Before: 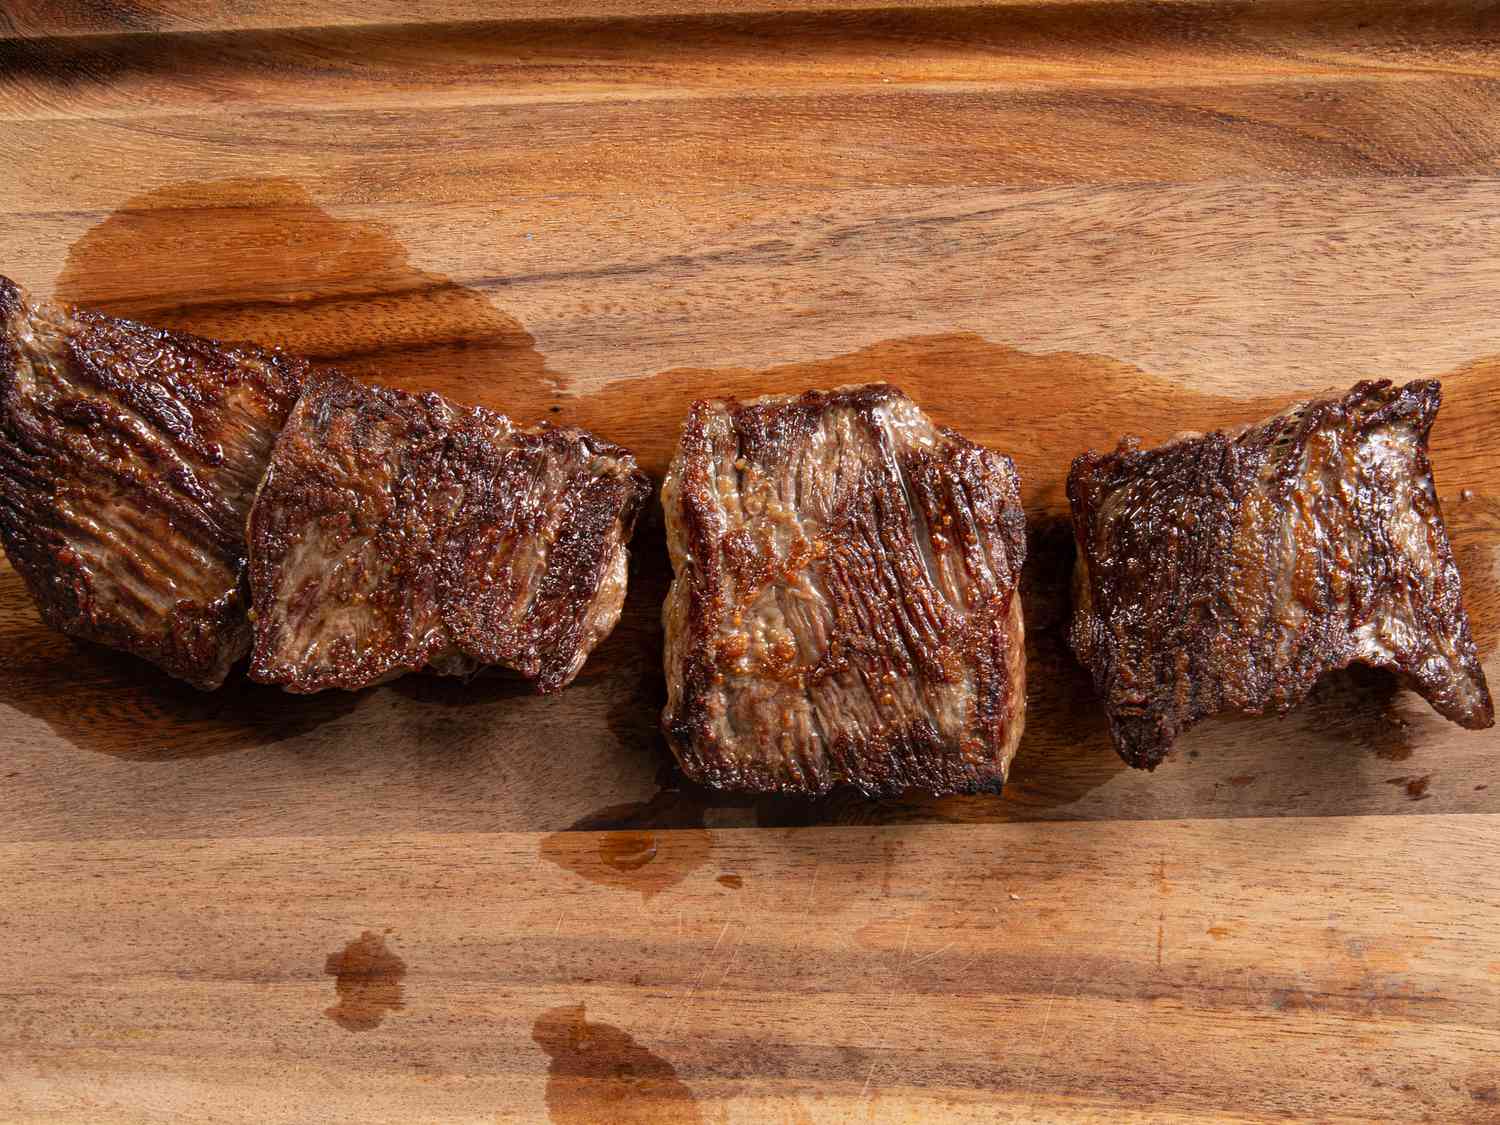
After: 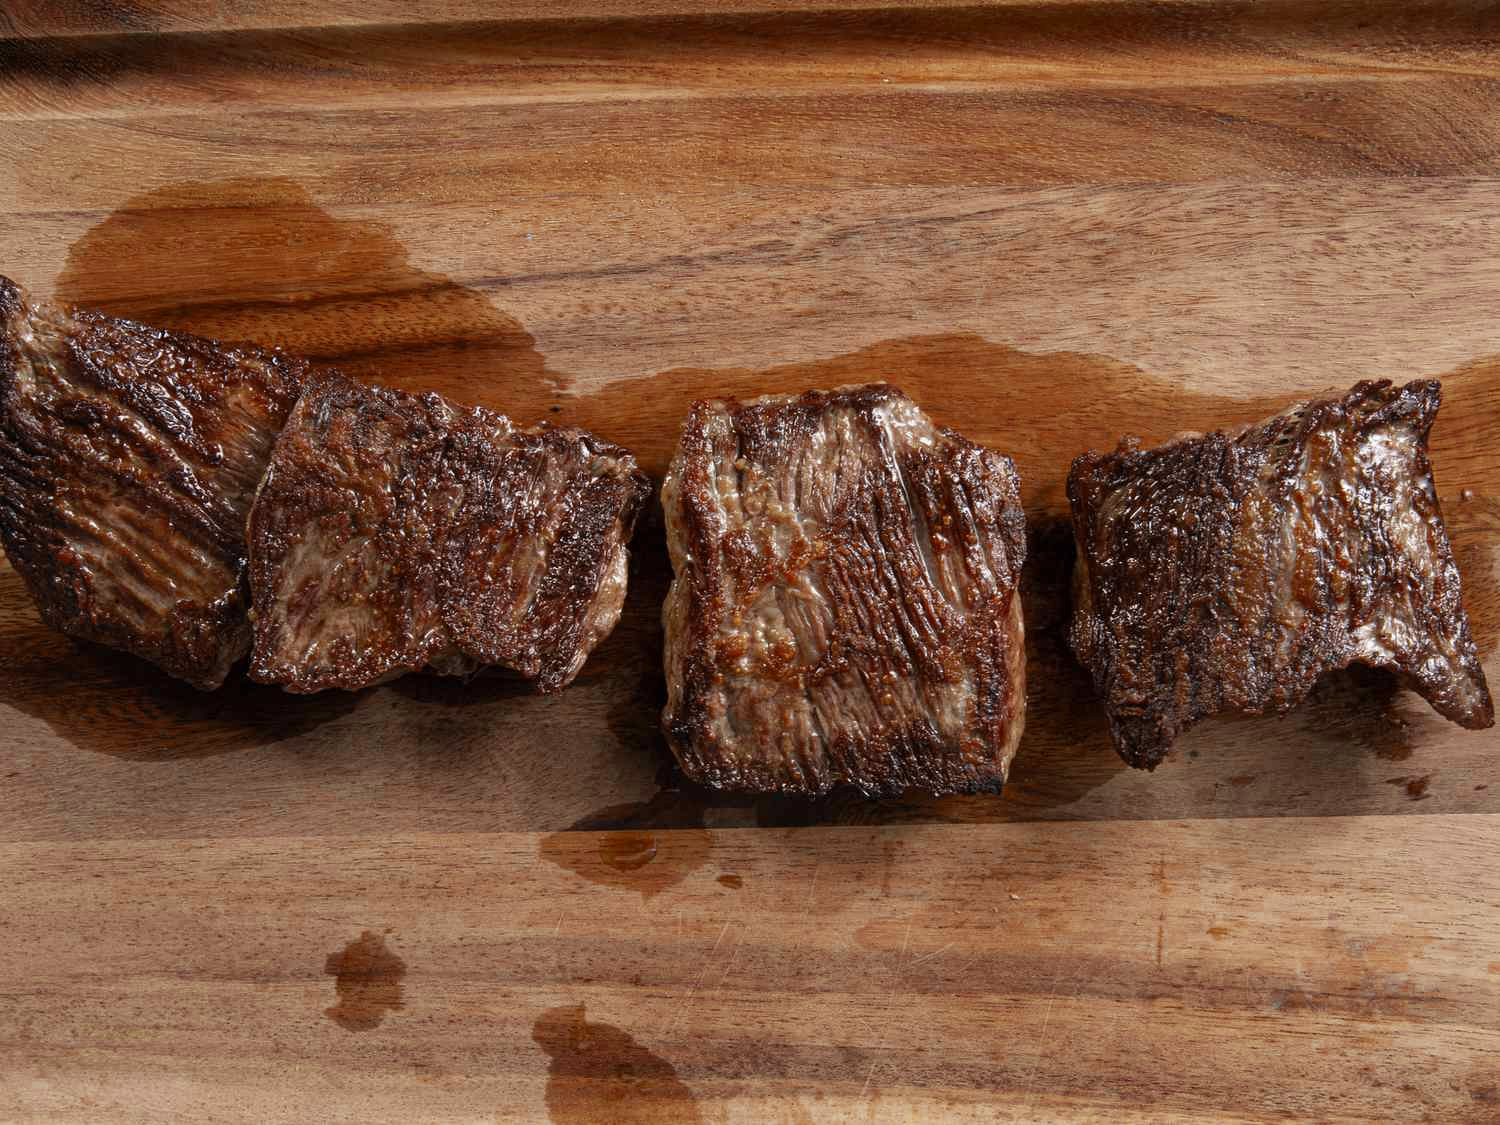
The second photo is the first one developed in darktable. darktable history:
color zones: curves: ch0 [(0, 0.5) (0.125, 0.4) (0.25, 0.5) (0.375, 0.4) (0.5, 0.4) (0.625, 0.6) (0.75, 0.6) (0.875, 0.5)]; ch1 [(0, 0.35) (0.125, 0.45) (0.25, 0.35) (0.375, 0.35) (0.5, 0.35) (0.625, 0.35) (0.75, 0.45) (0.875, 0.35)]; ch2 [(0, 0.6) (0.125, 0.5) (0.25, 0.5) (0.375, 0.6) (0.5, 0.6) (0.625, 0.5) (0.75, 0.5) (0.875, 0.5)], mix 42.27%
